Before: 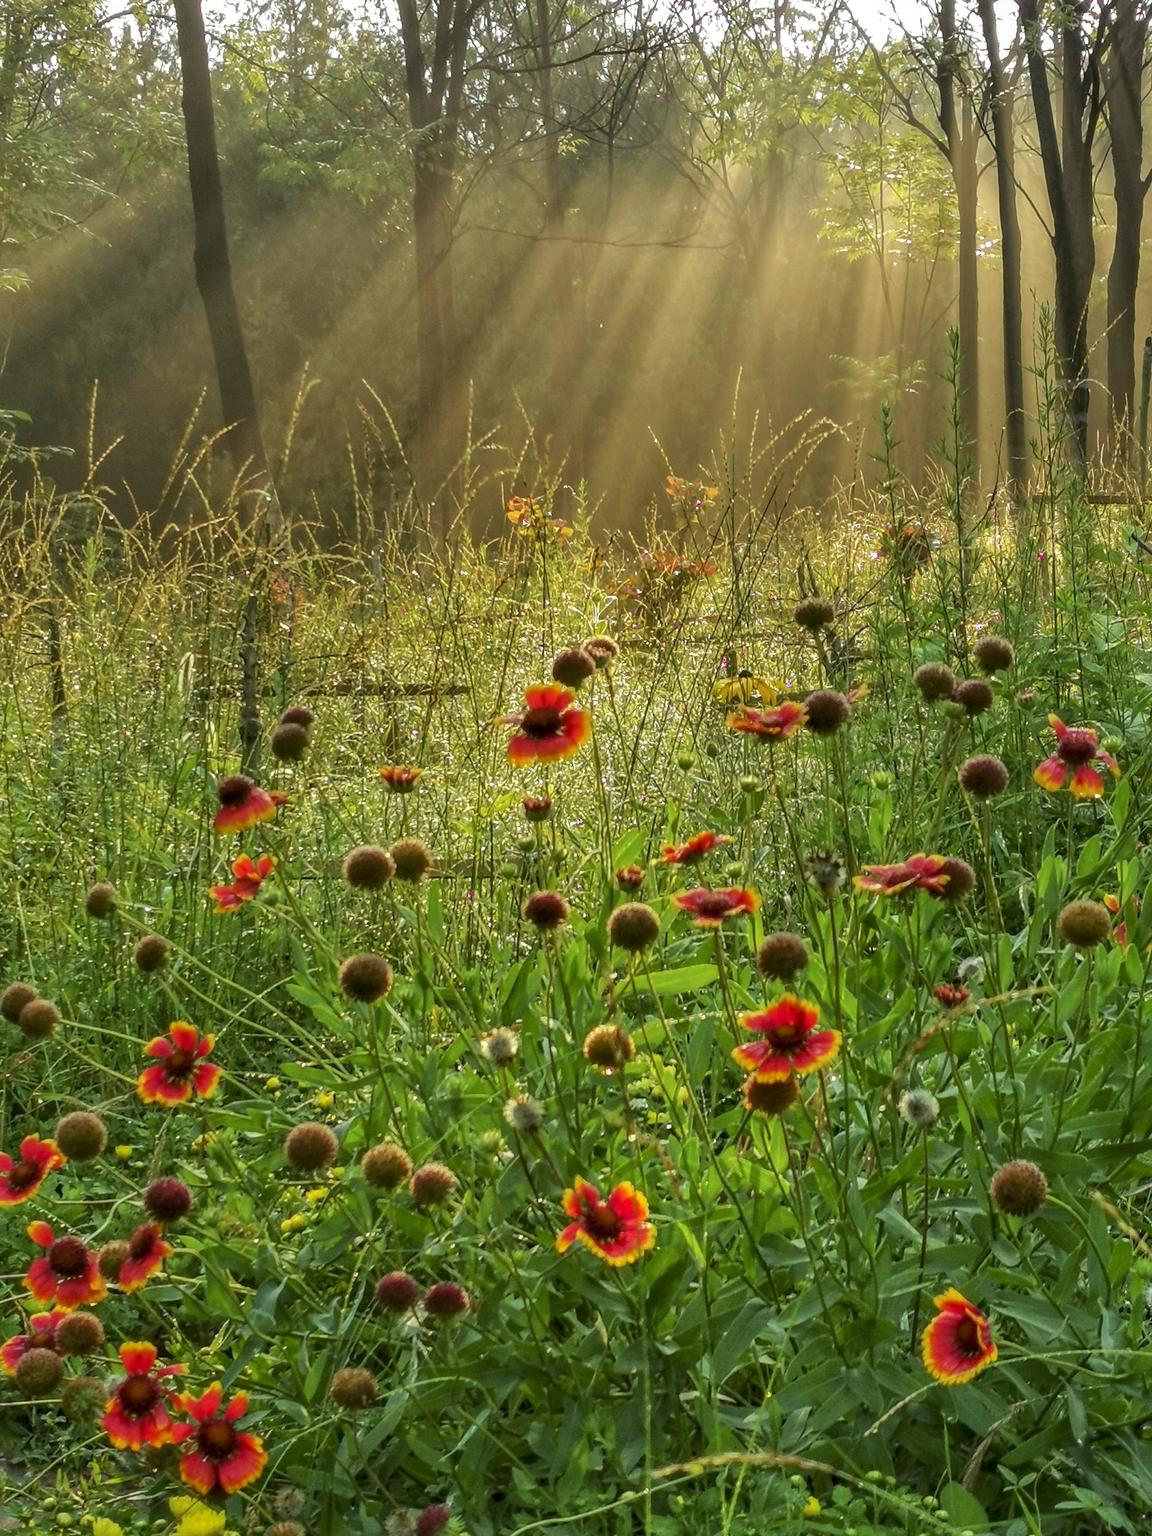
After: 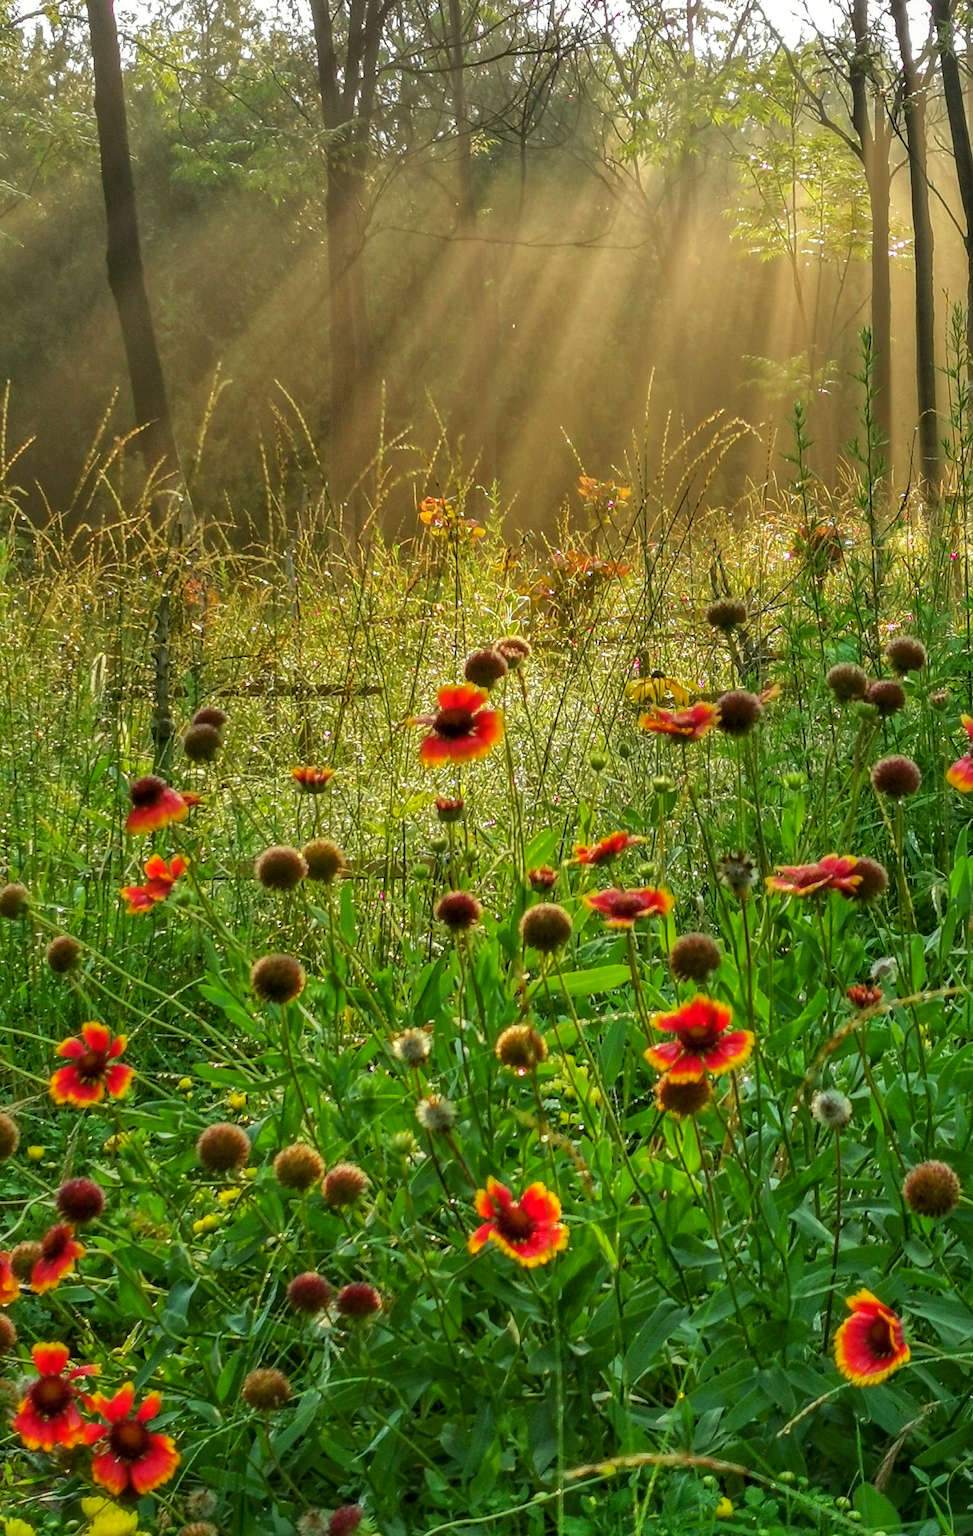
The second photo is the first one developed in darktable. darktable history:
color balance rgb: perceptual saturation grading › global saturation 0.458%, global vibrance 10.613%, saturation formula JzAzBz (2021)
crop: left 7.641%, right 7.865%
